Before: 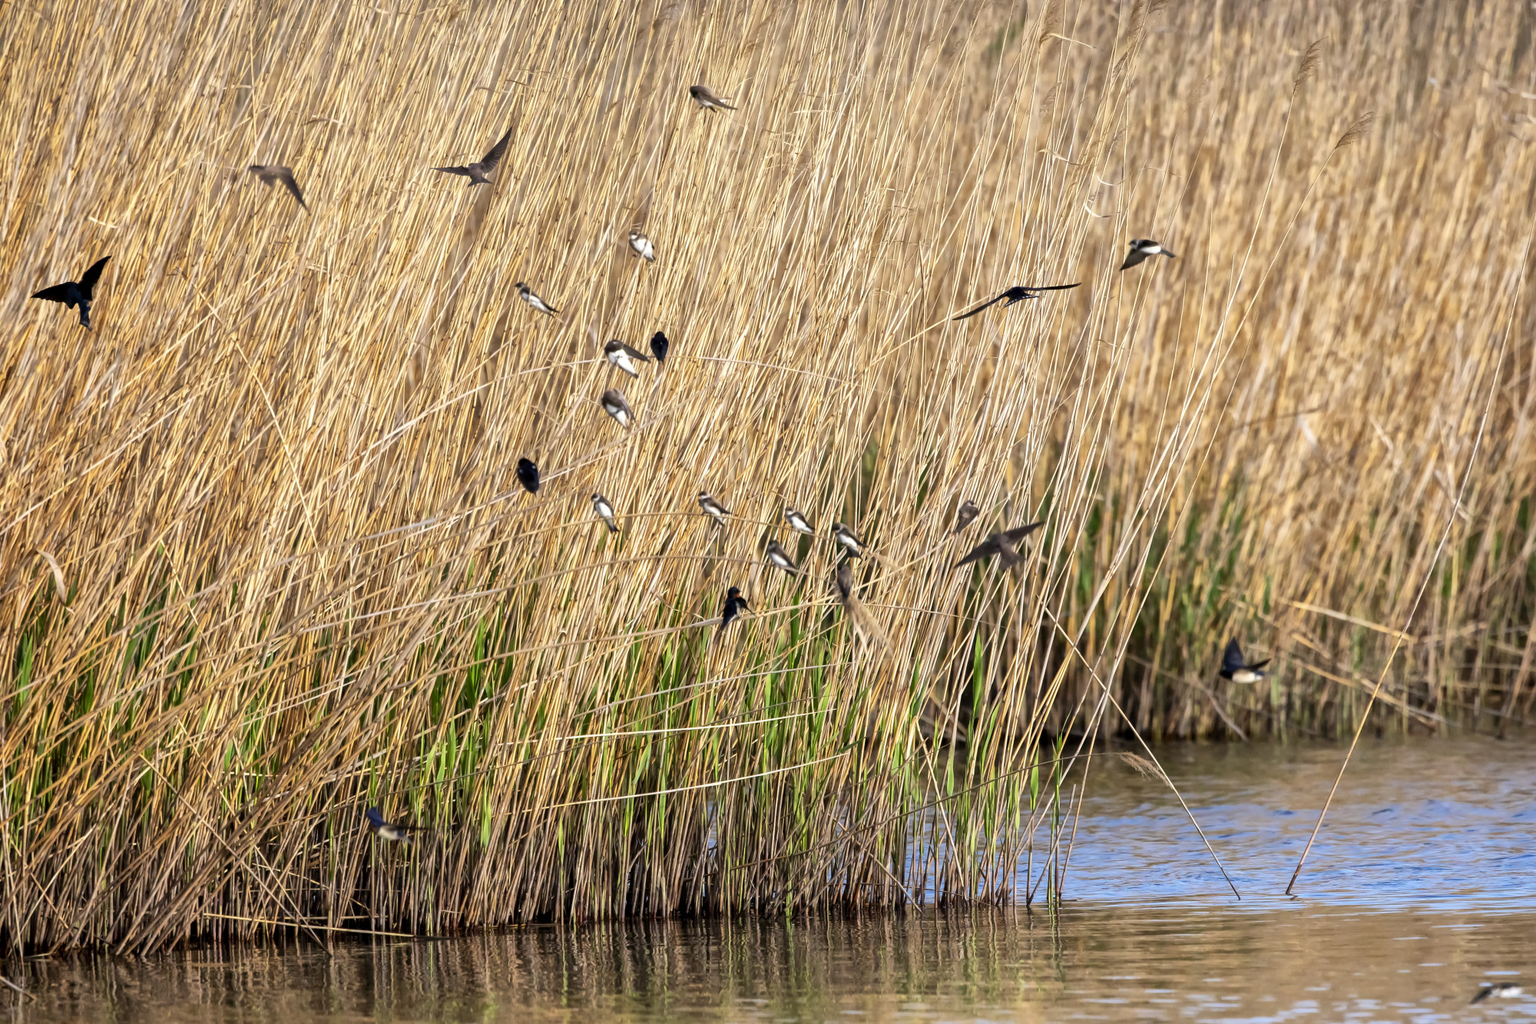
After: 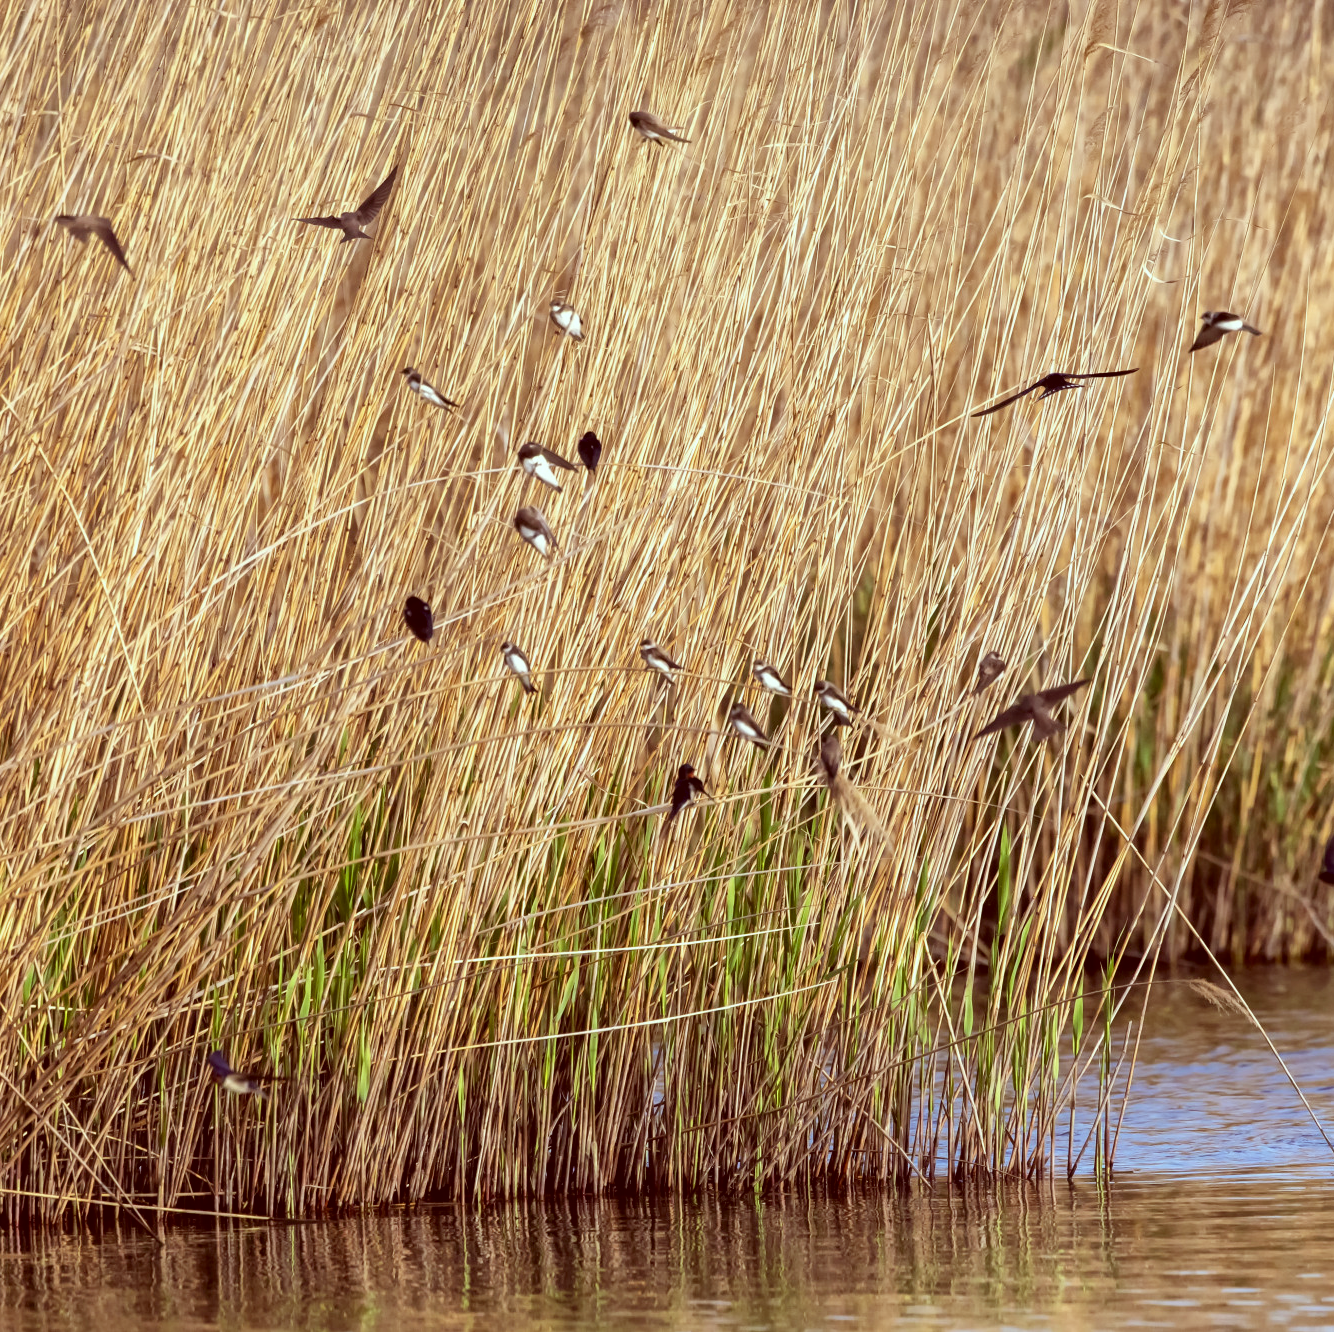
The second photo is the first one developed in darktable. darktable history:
color correction: highlights a* -7.07, highlights b* -0.18, shadows a* 20.36, shadows b* 11.13
crop and rotate: left 13.485%, right 19.779%
